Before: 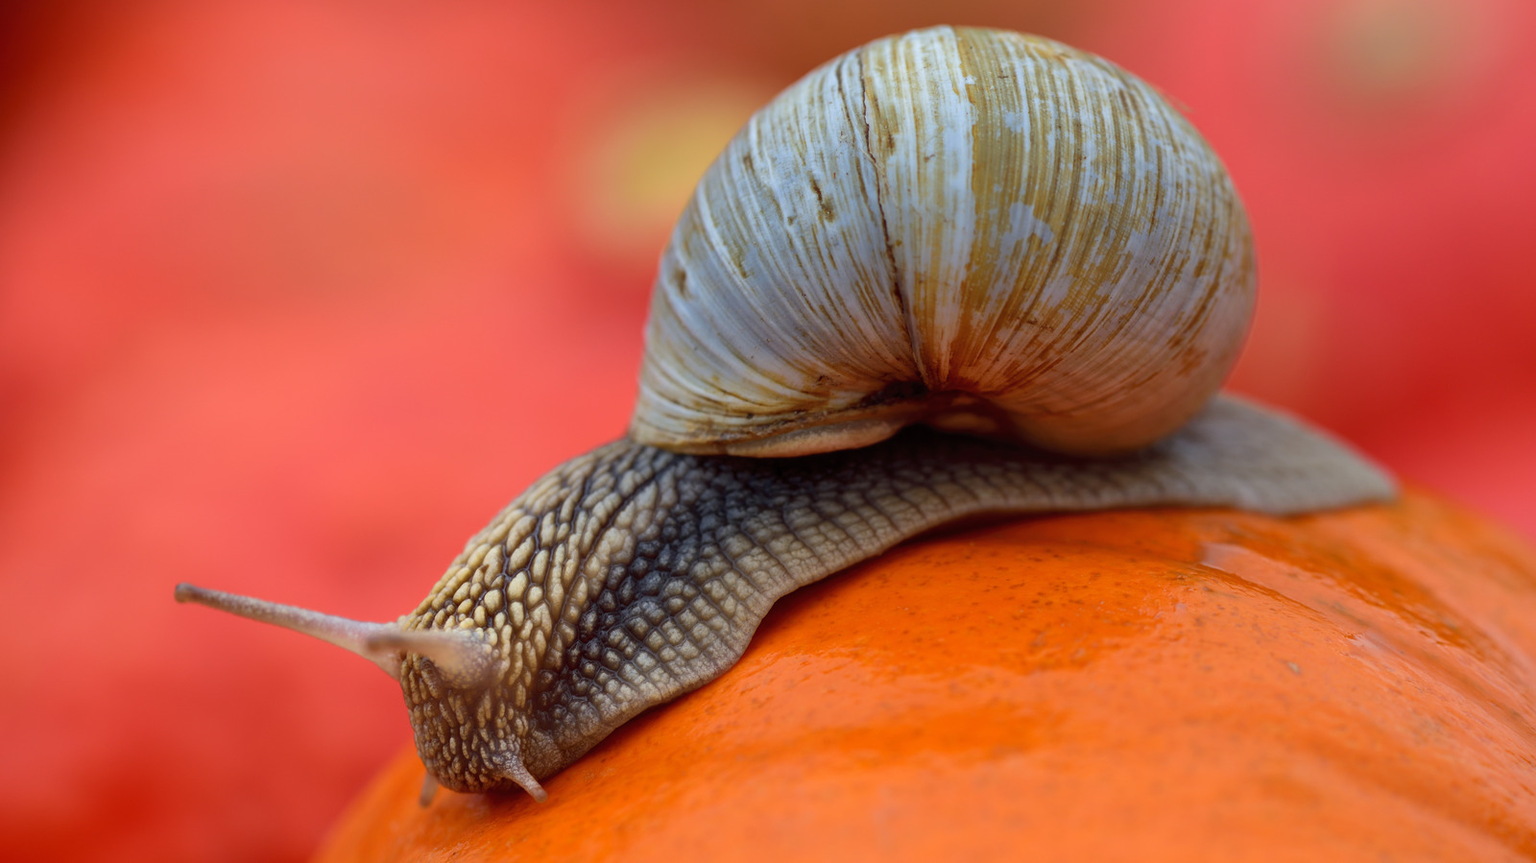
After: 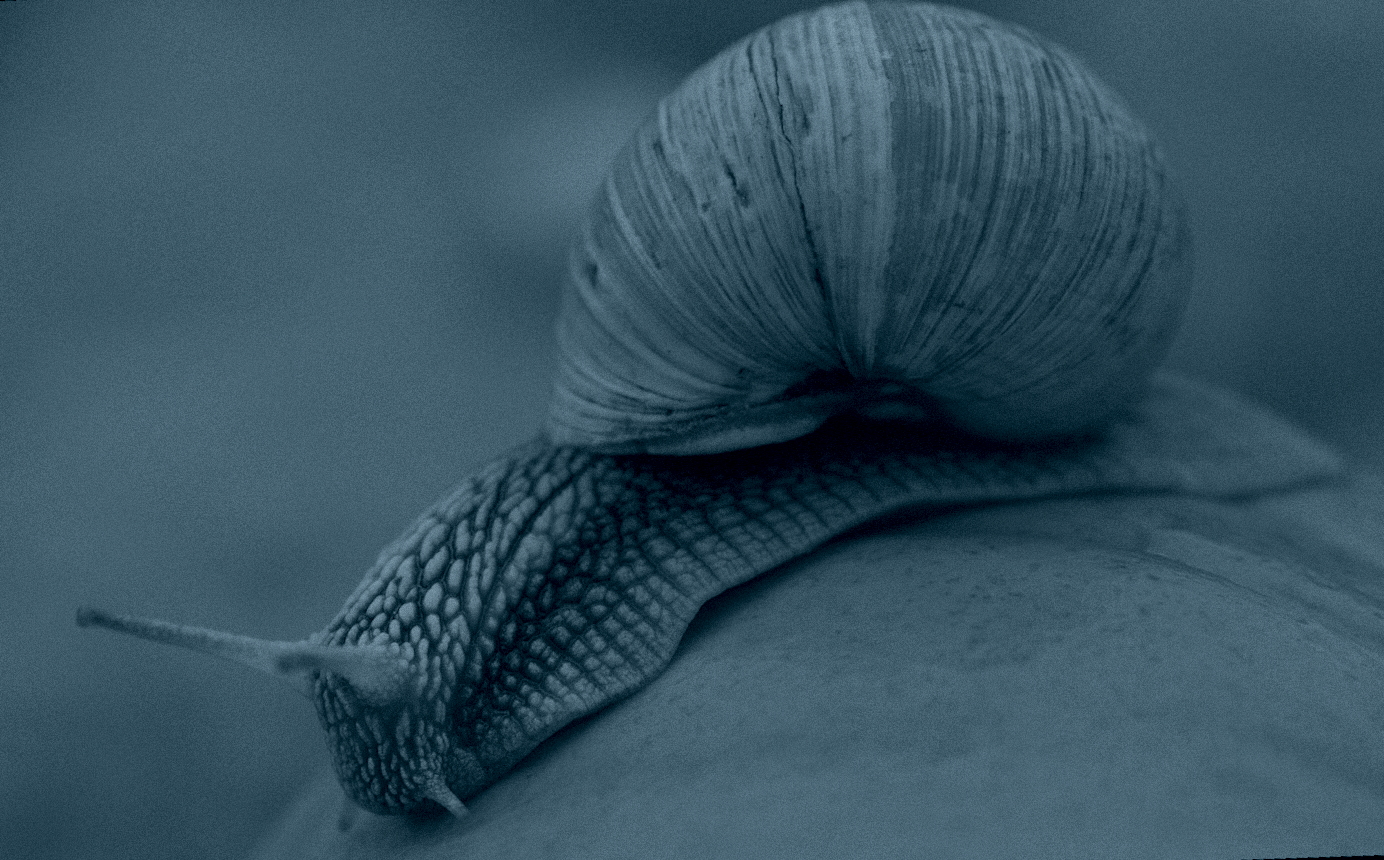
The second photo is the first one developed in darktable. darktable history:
exposure: exposure 0.64 EV, compensate highlight preservation false
rotate and perspective: rotation -5.2°, automatic cropping off
grain: mid-tones bias 0%
crop and rotate: angle -3.27°, left 5.211%, top 5.211%, right 4.607%, bottom 4.607%
colorize: hue 194.4°, saturation 29%, source mix 61.75%, lightness 3.98%, version 1
